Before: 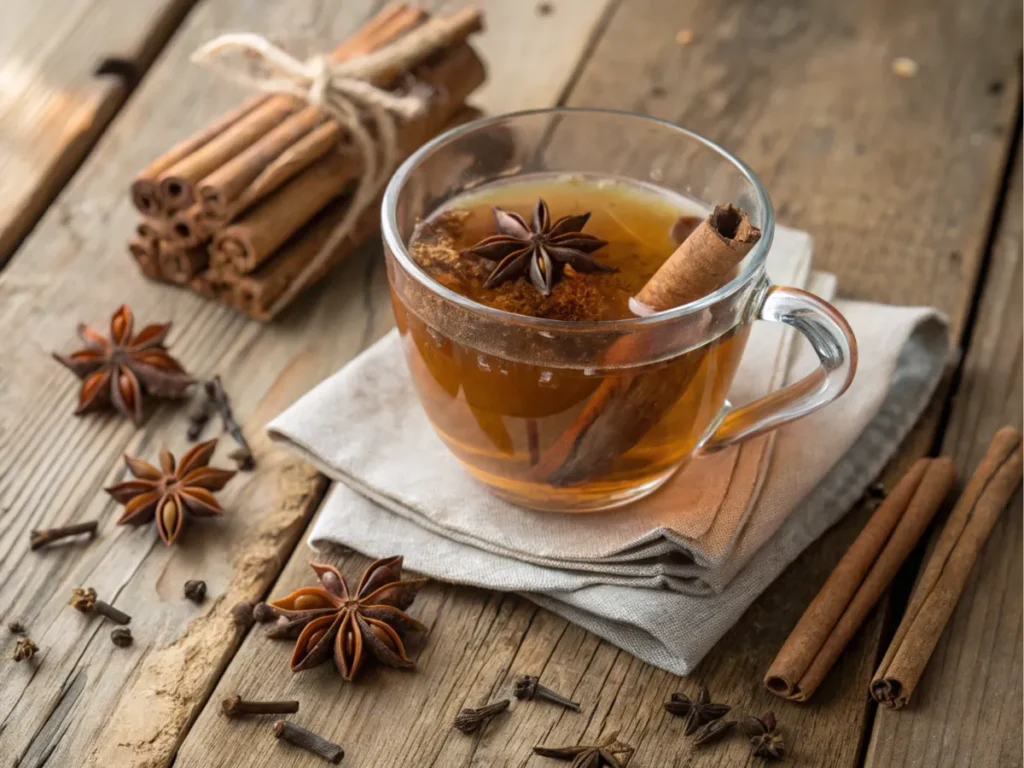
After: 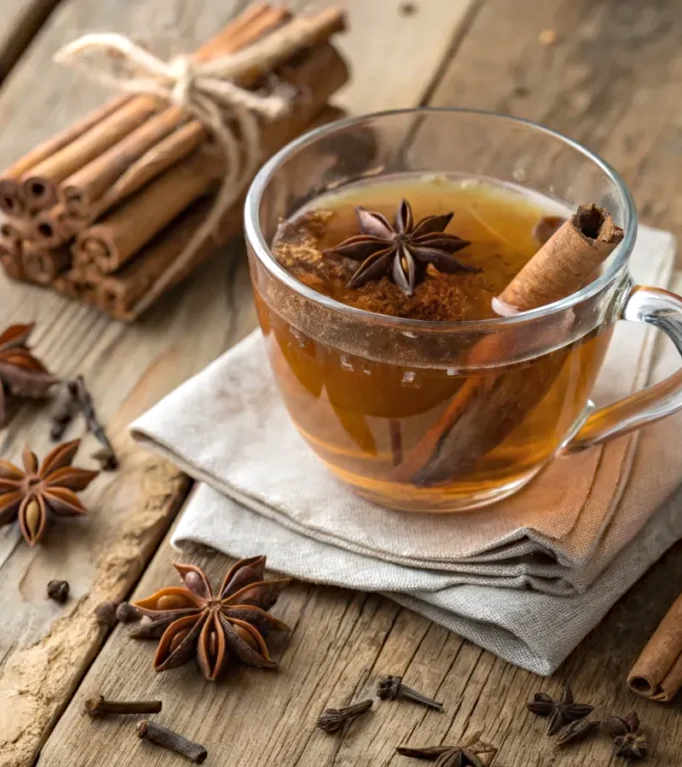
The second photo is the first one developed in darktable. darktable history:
haze removal: adaptive false
crop and rotate: left 13.469%, right 19.895%
contrast brightness saturation: saturation -0.067
exposure: exposure 0.208 EV, compensate exposure bias true, compensate highlight preservation false
